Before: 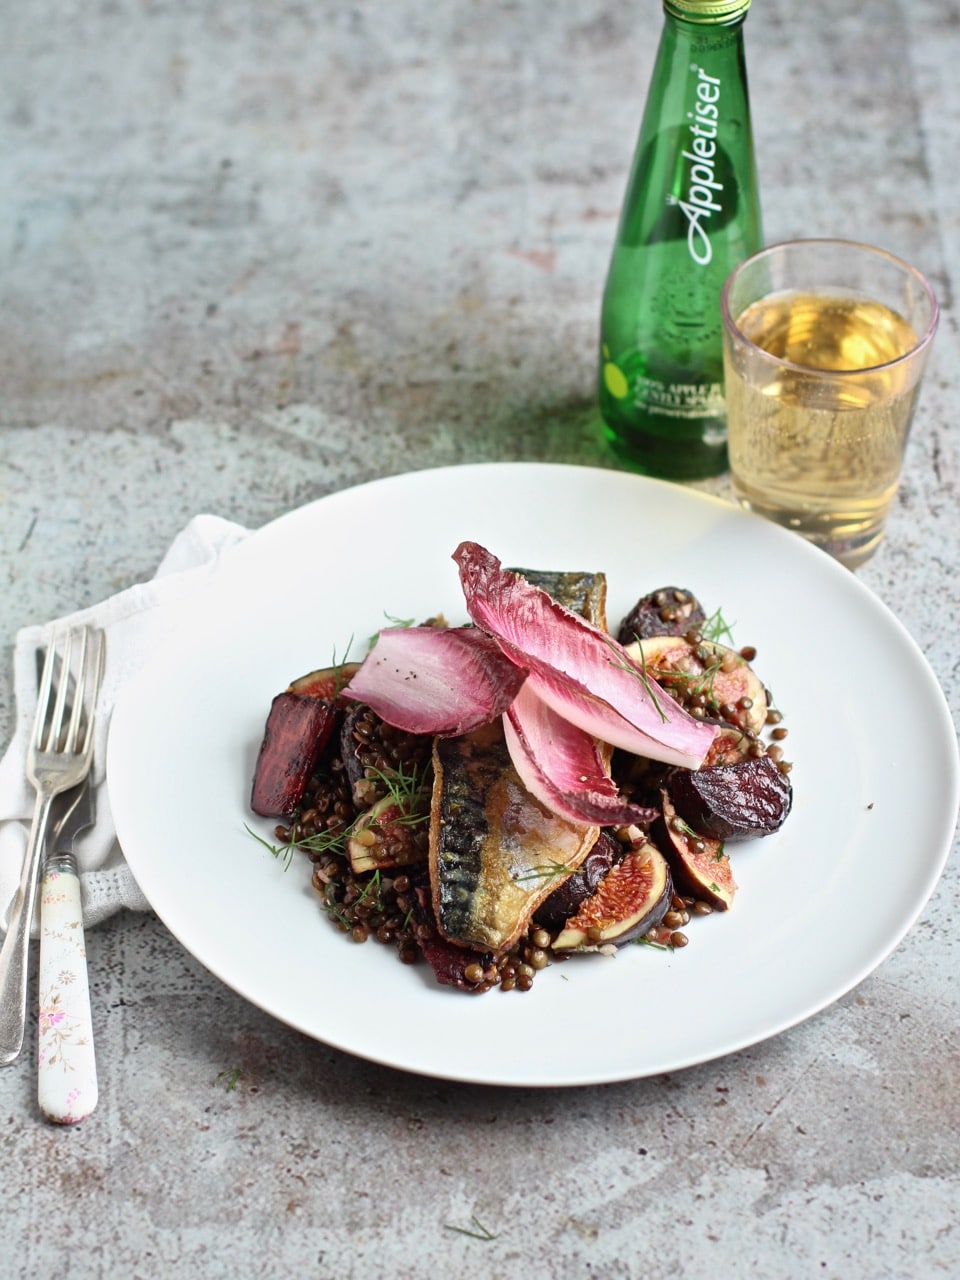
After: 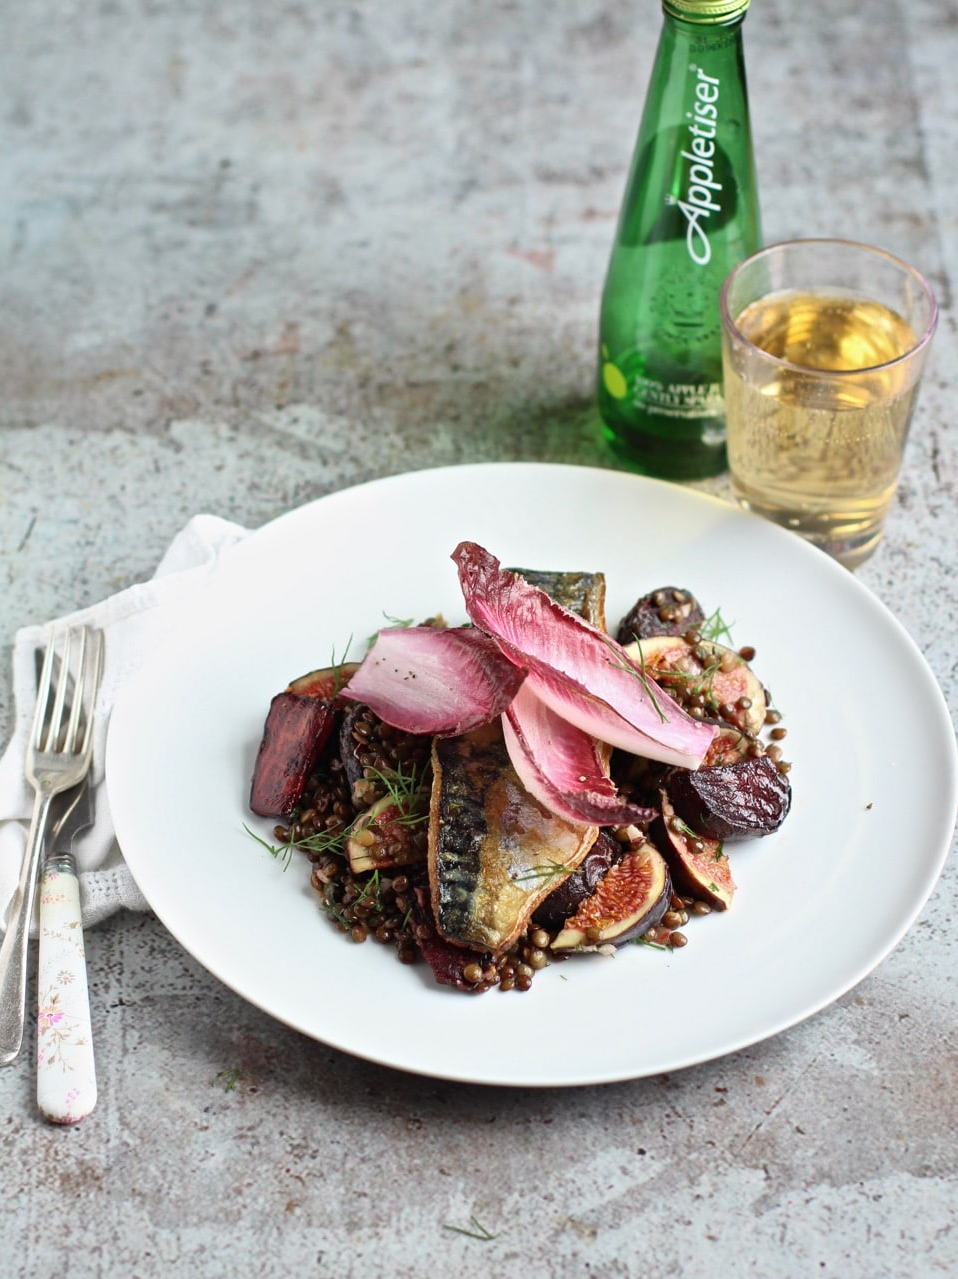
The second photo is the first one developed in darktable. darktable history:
crop and rotate: left 0.126%
rotate and perspective: automatic cropping off
